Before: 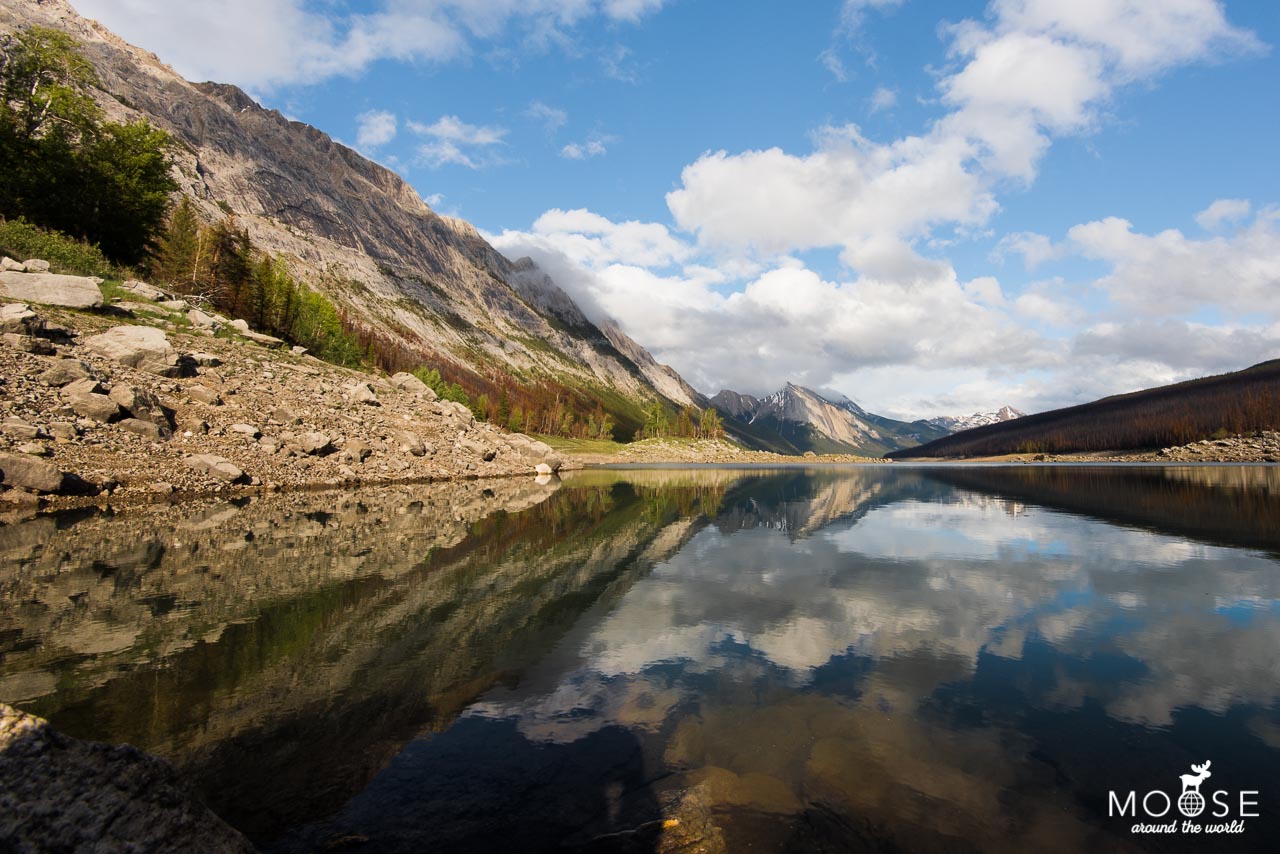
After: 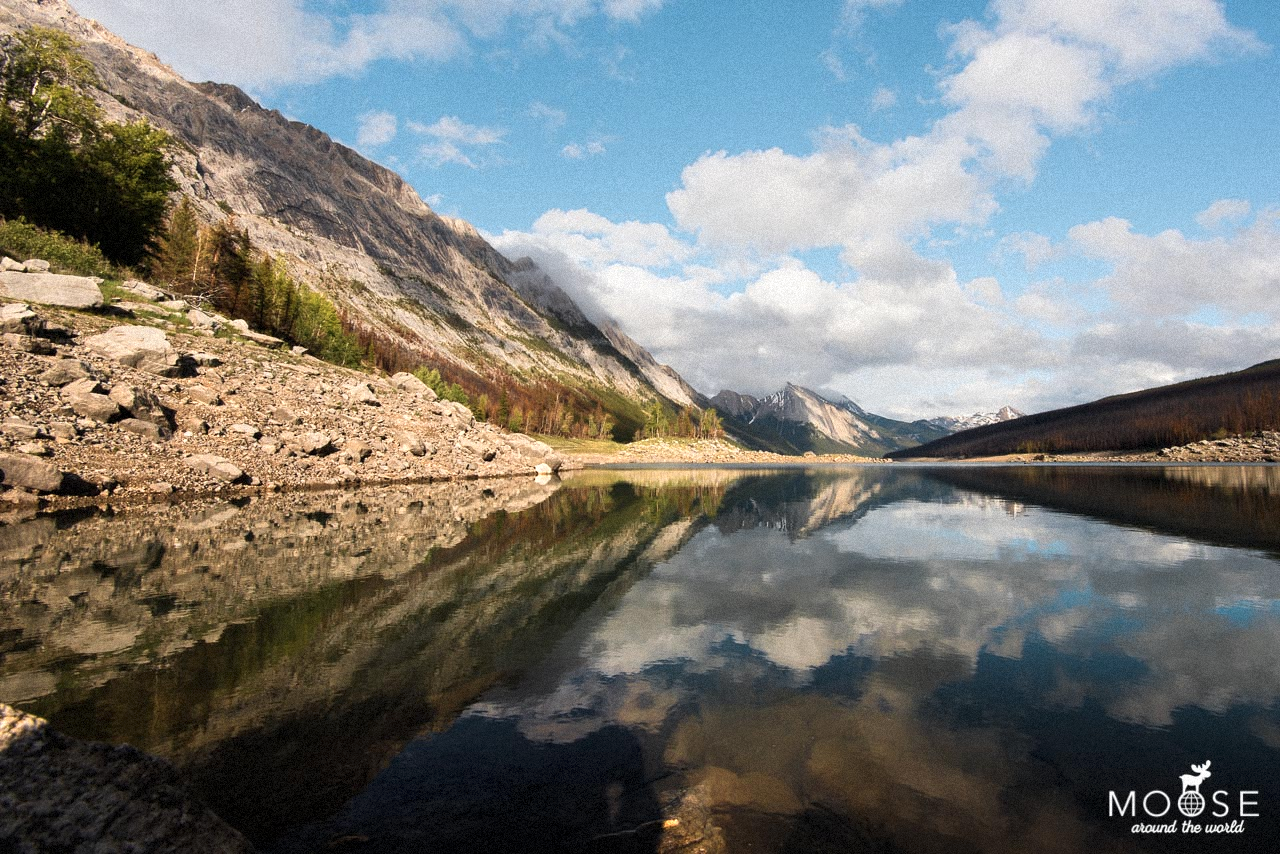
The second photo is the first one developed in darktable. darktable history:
grain: mid-tones bias 0%
color zones: curves: ch0 [(0.018, 0.548) (0.224, 0.64) (0.425, 0.447) (0.675, 0.575) (0.732, 0.579)]; ch1 [(0.066, 0.487) (0.25, 0.5) (0.404, 0.43) (0.75, 0.421) (0.956, 0.421)]; ch2 [(0.044, 0.561) (0.215, 0.465) (0.399, 0.544) (0.465, 0.548) (0.614, 0.447) (0.724, 0.43) (0.882, 0.623) (0.956, 0.632)]
